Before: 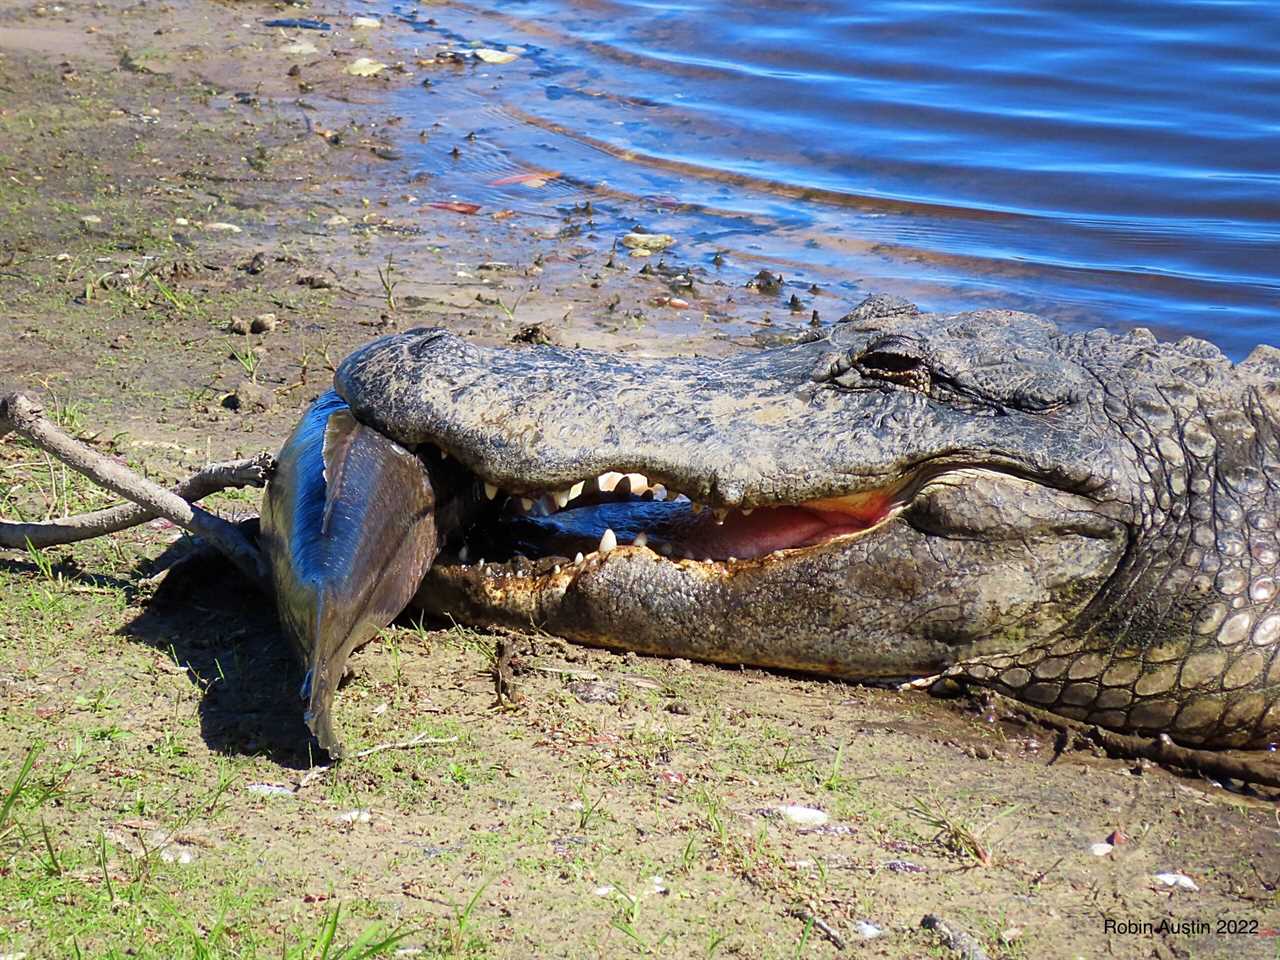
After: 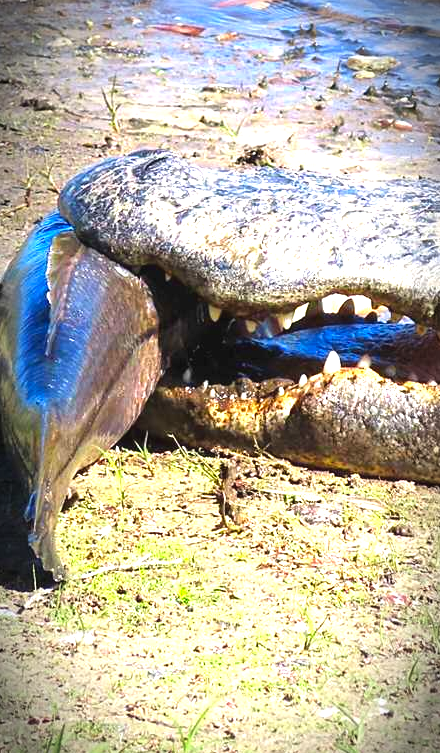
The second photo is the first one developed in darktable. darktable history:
crop and rotate: left 21.602%, top 18.561%, right 44%, bottom 2.972%
vignetting: brightness -0.829, automatic ratio true
color balance rgb: global offset › luminance 0.485%, linear chroma grading › shadows -10.029%, linear chroma grading › global chroma 19.884%, perceptual saturation grading › global saturation -0.138%, global vibrance 14.271%
exposure: exposure 1.221 EV, compensate exposure bias true, compensate highlight preservation false
